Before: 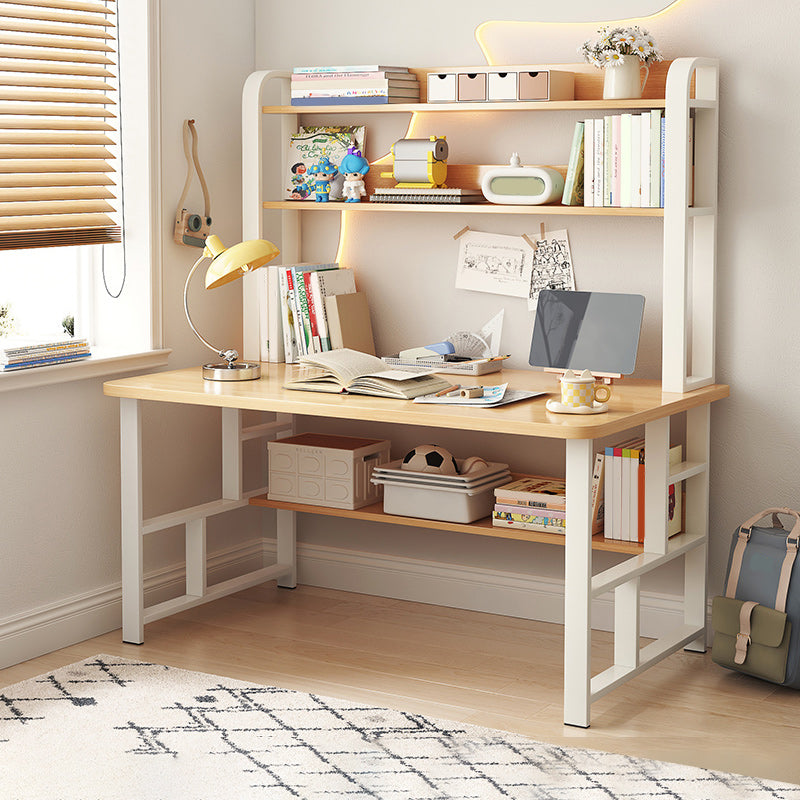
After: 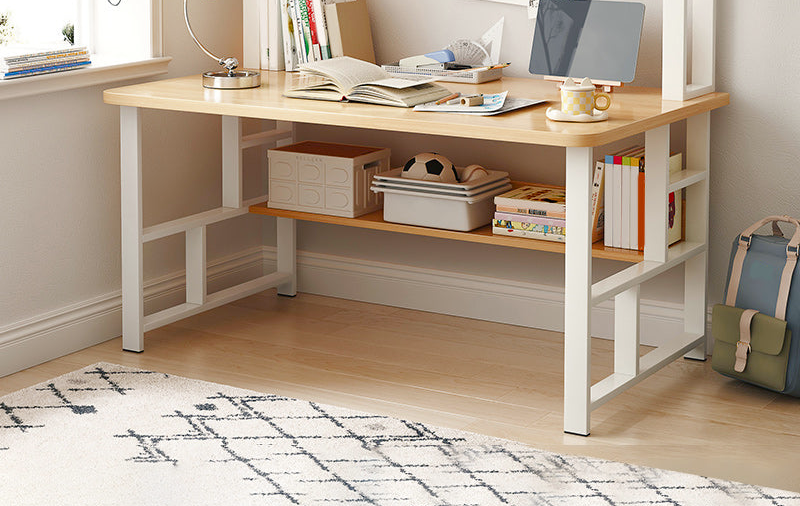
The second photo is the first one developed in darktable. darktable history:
crop and rotate: top 36.642%
color balance rgb: shadows lift › chroma 2.05%, shadows lift › hue 217.87°, shadows fall-off 102.364%, perceptual saturation grading › global saturation 25.725%, perceptual saturation grading › highlights -50.167%, perceptual saturation grading › shadows 30.443%, mask middle-gray fulcrum 22.588%
